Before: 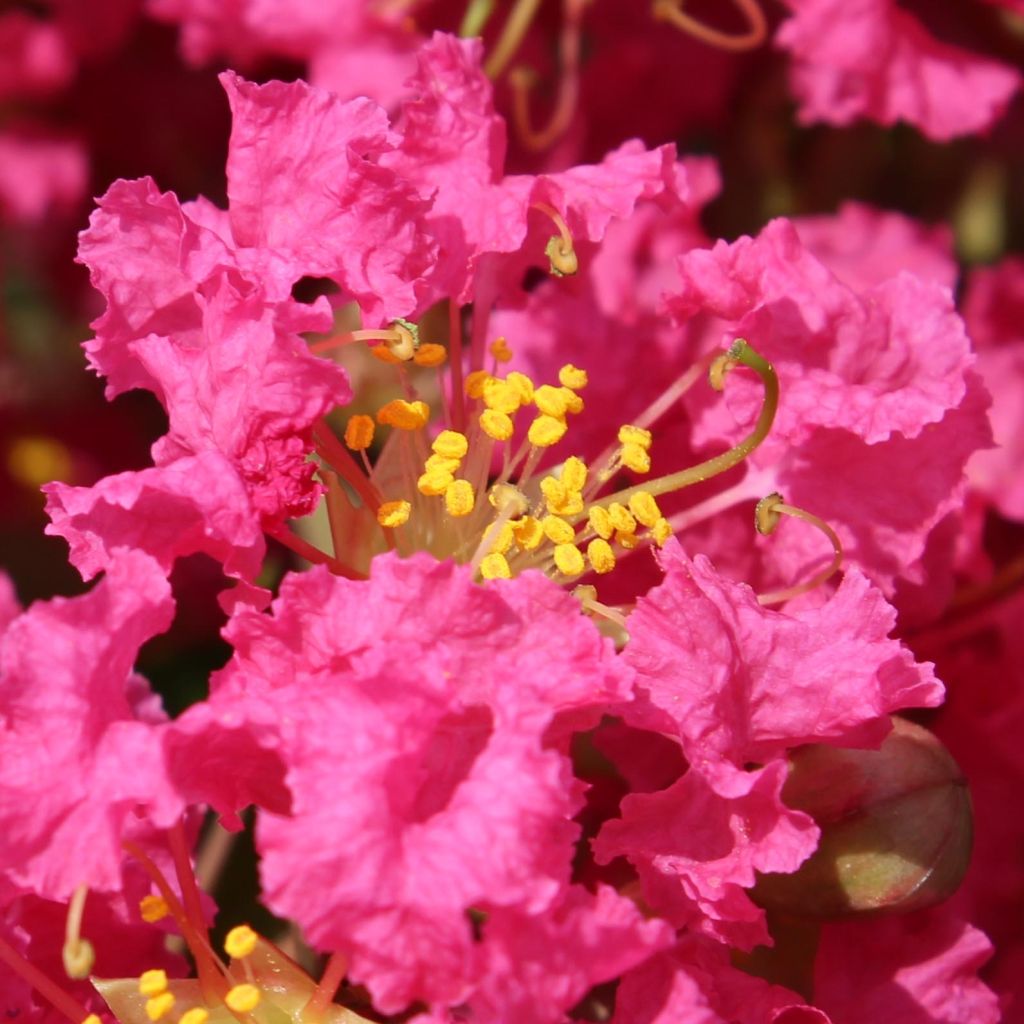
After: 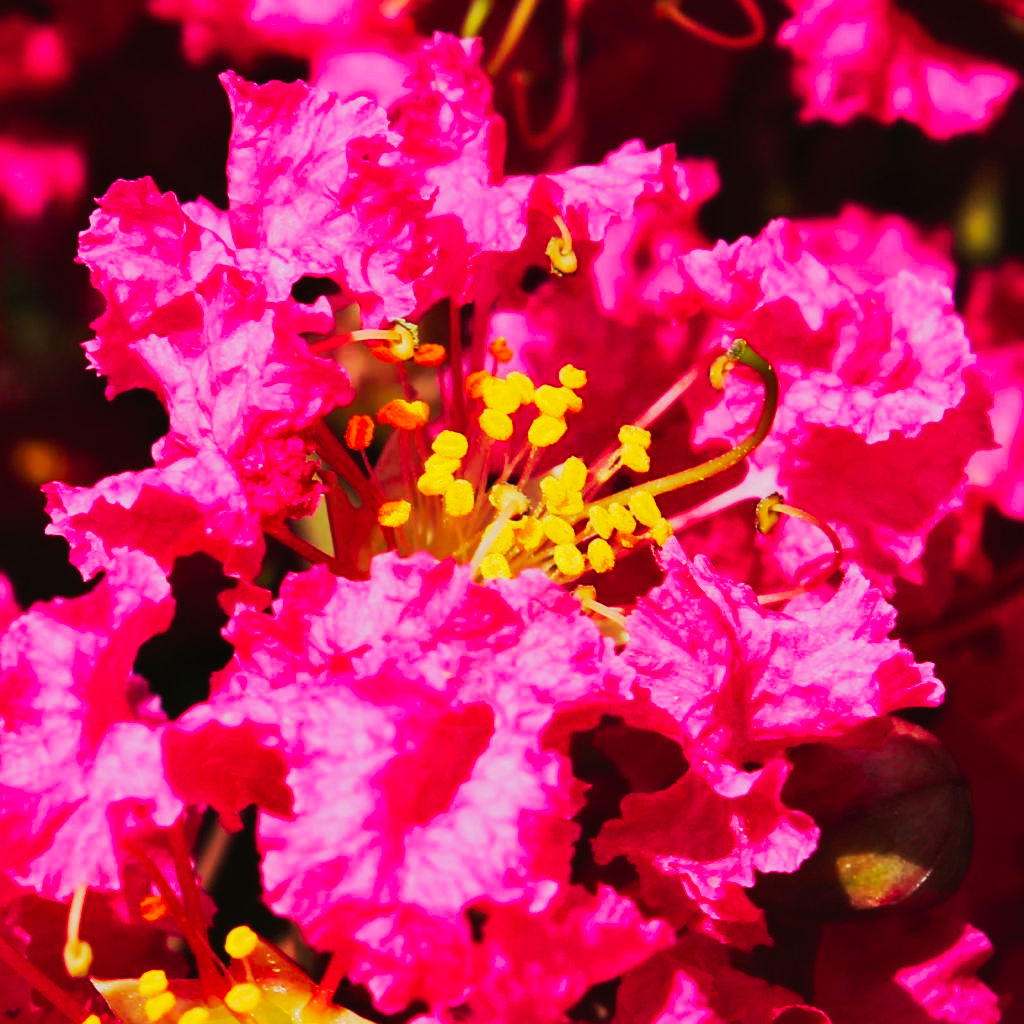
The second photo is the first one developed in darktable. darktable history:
tone curve: curves: ch0 [(0, 0) (0.003, 0.011) (0.011, 0.014) (0.025, 0.018) (0.044, 0.023) (0.069, 0.028) (0.1, 0.031) (0.136, 0.039) (0.177, 0.056) (0.224, 0.081) (0.277, 0.129) (0.335, 0.188) (0.399, 0.256) (0.468, 0.367) (0.543, 0.514) (0.623, 0.684) (0.709, 0.785) (0.801, 0.846) (0.898, 0.884) (1, 1)], preserve colors none
